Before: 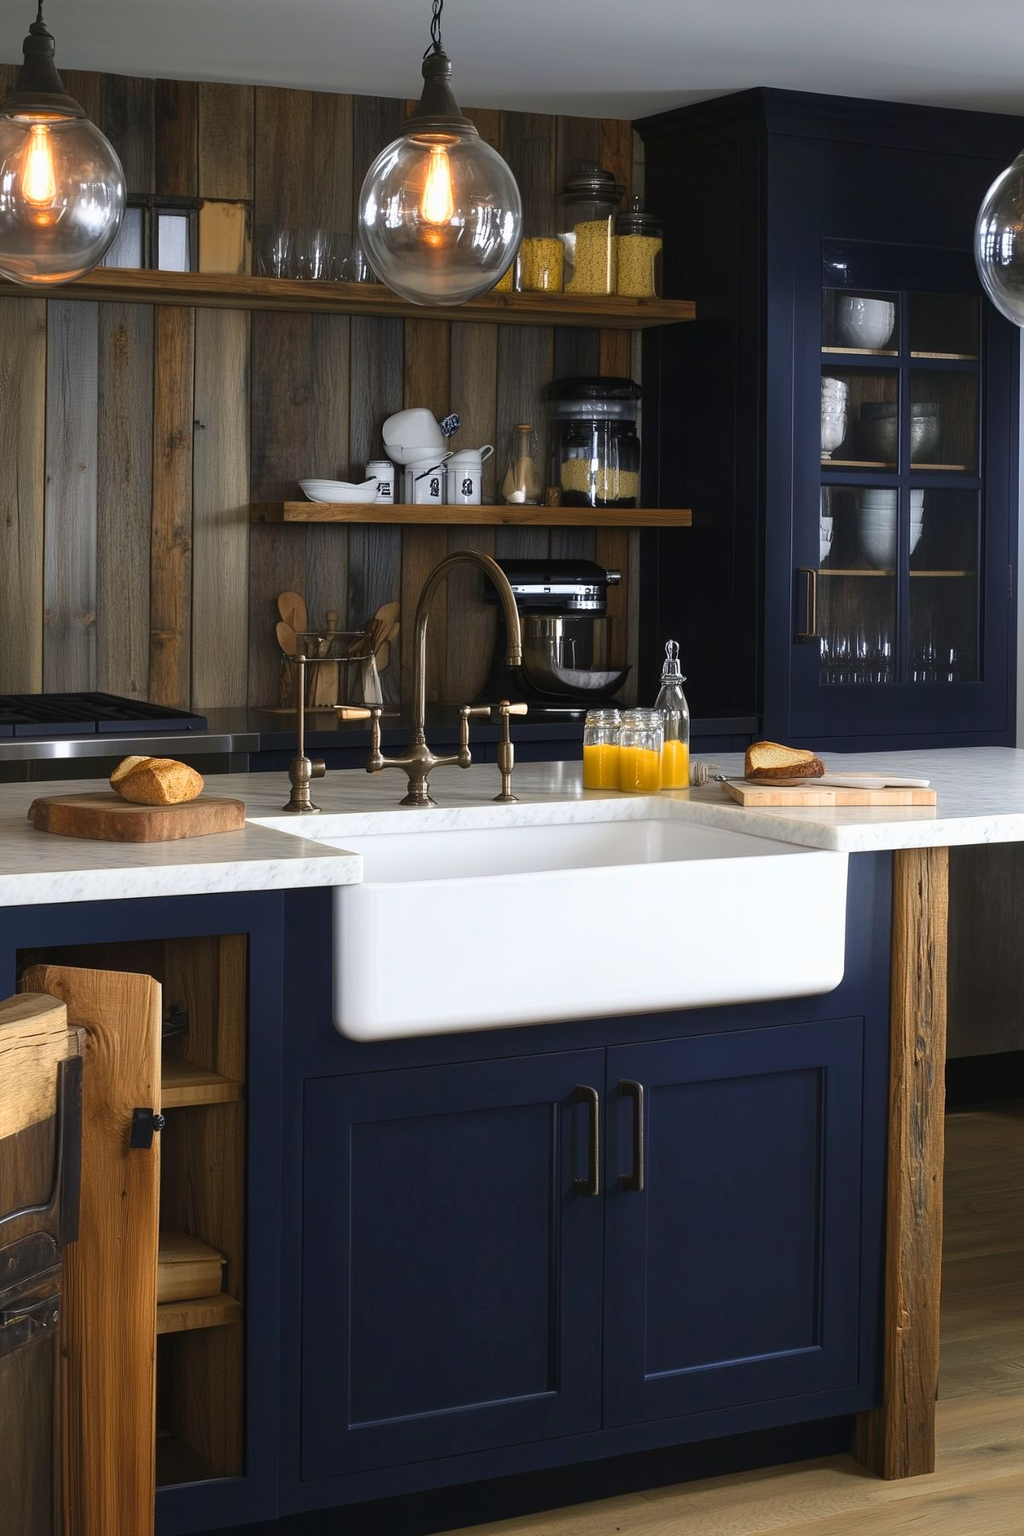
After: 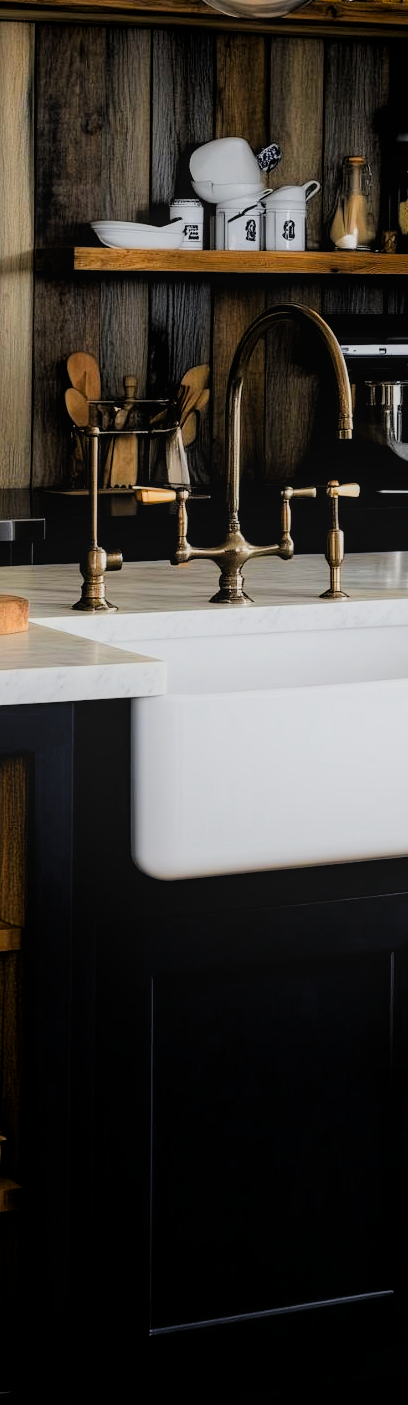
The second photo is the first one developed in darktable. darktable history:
color zones: curves: ch0 [(0, 0.511) (0.143, 0.531) (0.286, 0.56) (0.429, 0.5) (0.571, 0.5) (0.714, 0.5) (0.857, 0.5) (1, 0.5)]; ch1 [(0, 0.525) (0.143, 0.705) (0.286, 0.715) (0.429, 0.35) (0.571, 0.35) (0.714, 0.35) (0.857, 0.4) (1, 0.4)]; ch2 [(0, 0.572) (0.143, 0.512) (0.286, 0.473) (0.429, 0.45) (0.571, 0.5) (0.714, 0.5) (0.857, 0.518) (1, 0.518)]
exposure: black level correction 0, exposure 0.499 EV, compensate exposure bias true, compensate highlight preservation false
crop and rotate: left 21.645%, top 18.964%, right 44.369%, bottom 3.001%
filmic rgb: black relative exposure -2.91 EV, white relative exposure 4.56 EV, hardness 1.74, contrast 1.24
local contrast: detail 109%
